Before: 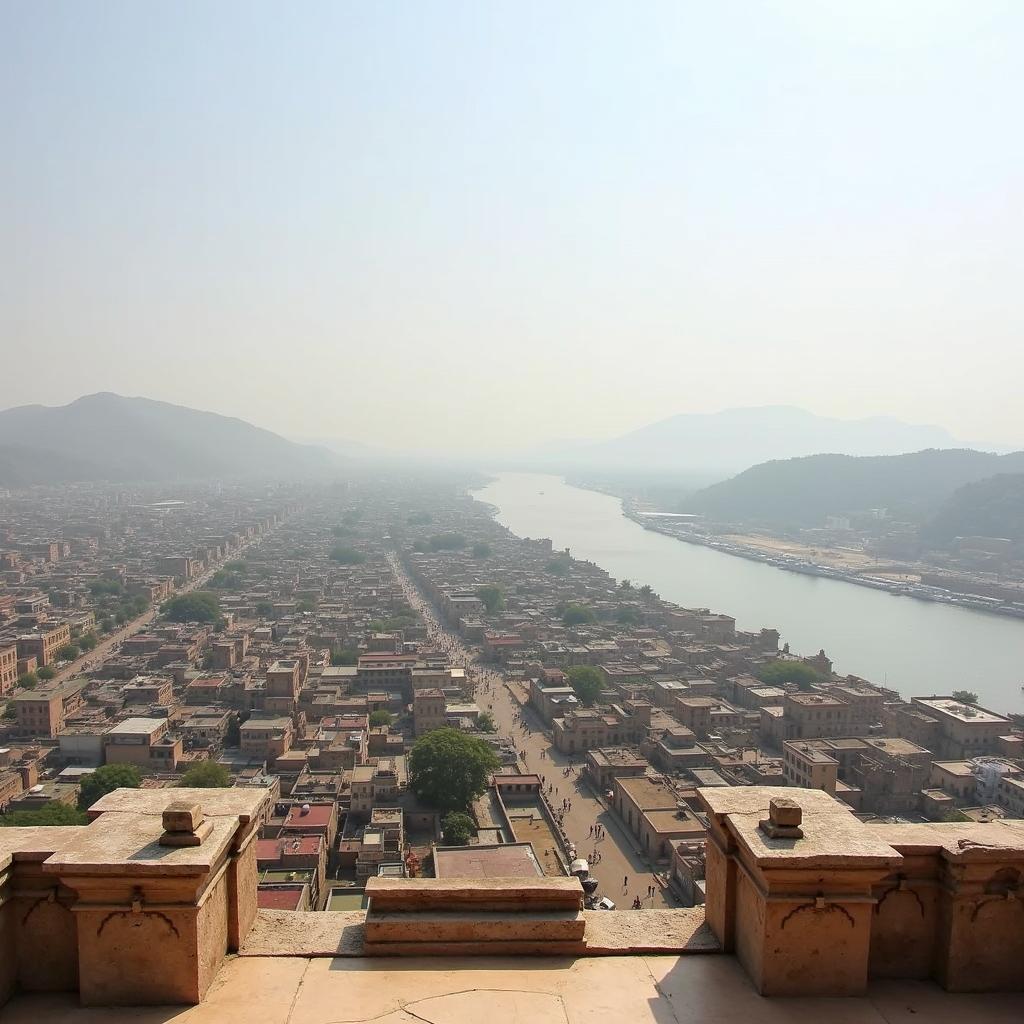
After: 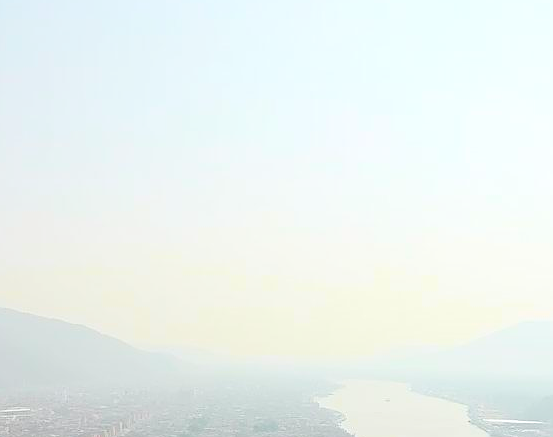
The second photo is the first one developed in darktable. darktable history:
tone curve: curves: ch0 [(0.003, 0) (0.066, 0.023) (0.149, 0.094) (0.264, 0.238) (0.395, 0.421) (0.517, 0.56) (0.688, 0.743) (0.813, 0.846) (1, 1)]; ch1 [(0, 0) (0.164, 0.115) (0.337, 0.332) (0.39, 0.398) (0.464, 0.461) (0.501, 0.5) (0.521, 0.535) (0.571, 0.588) (0.652, 0.681) (0.733, 0.749) (0.811, 0.796) (1, 1)]; ch2 [(0, 0) (0.337, 0.382) (0.464, 0.476) (0.501, 0.502) (0.527, 0.54) (0.556, 0.567) (0.6, 0.59) (0.687, 0.675) (1, 1)], color space Lab, independent channels, preserve colors none
crop: left 15.049%, top 9.151%, right 30.899%, bottom 48.119%
levels: levels [0.072, 0.414, 0.976]
sharpen: on, module defaults
